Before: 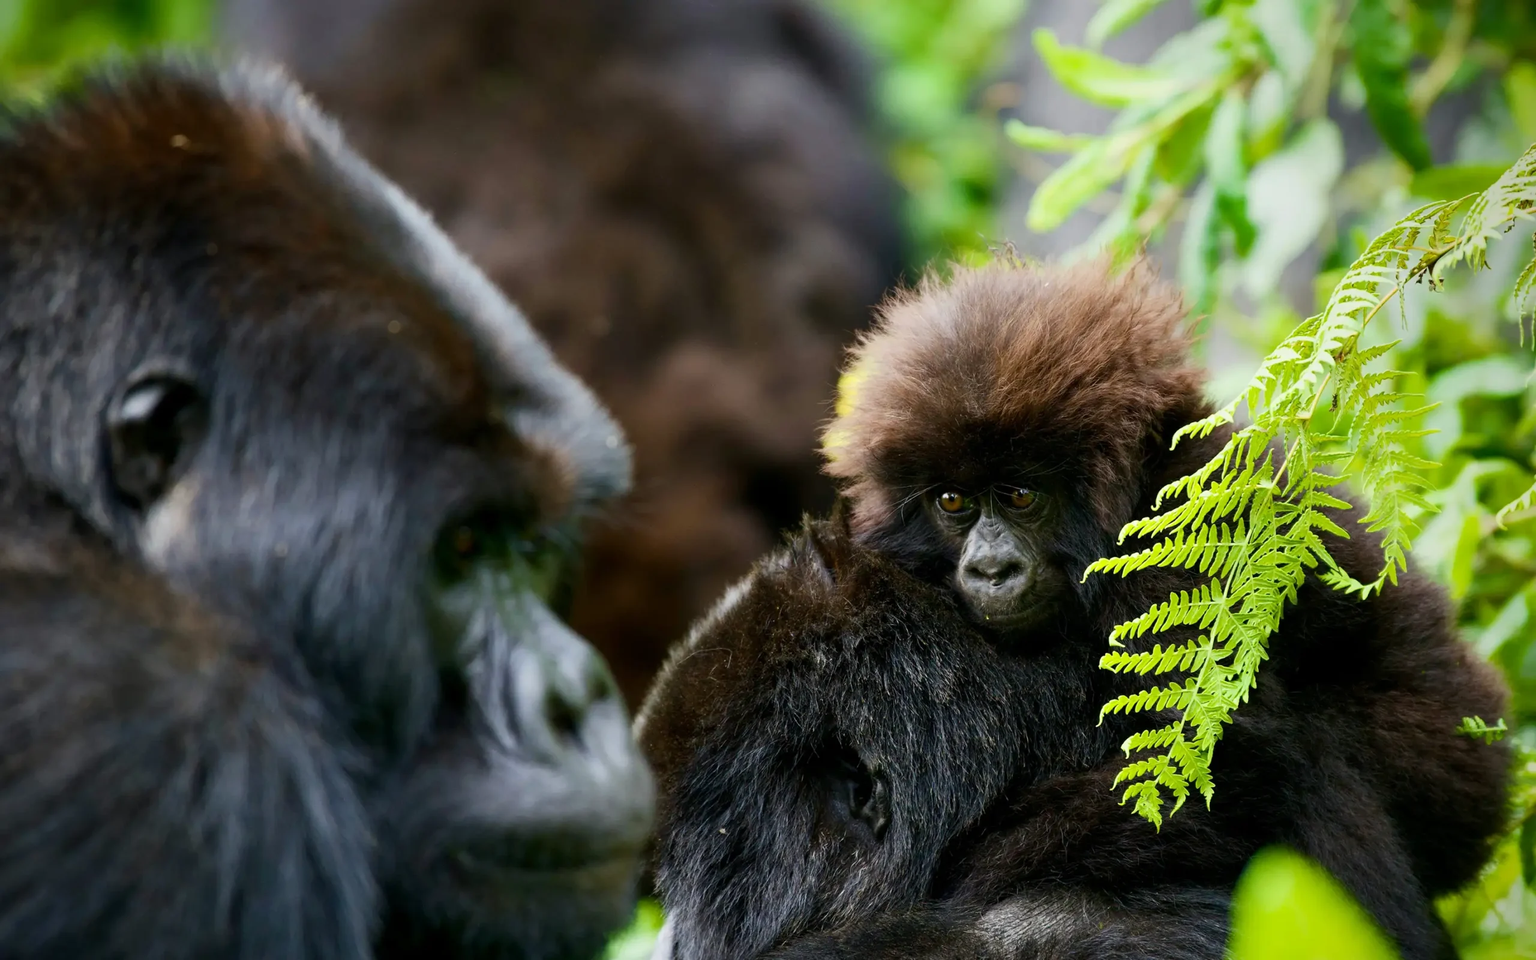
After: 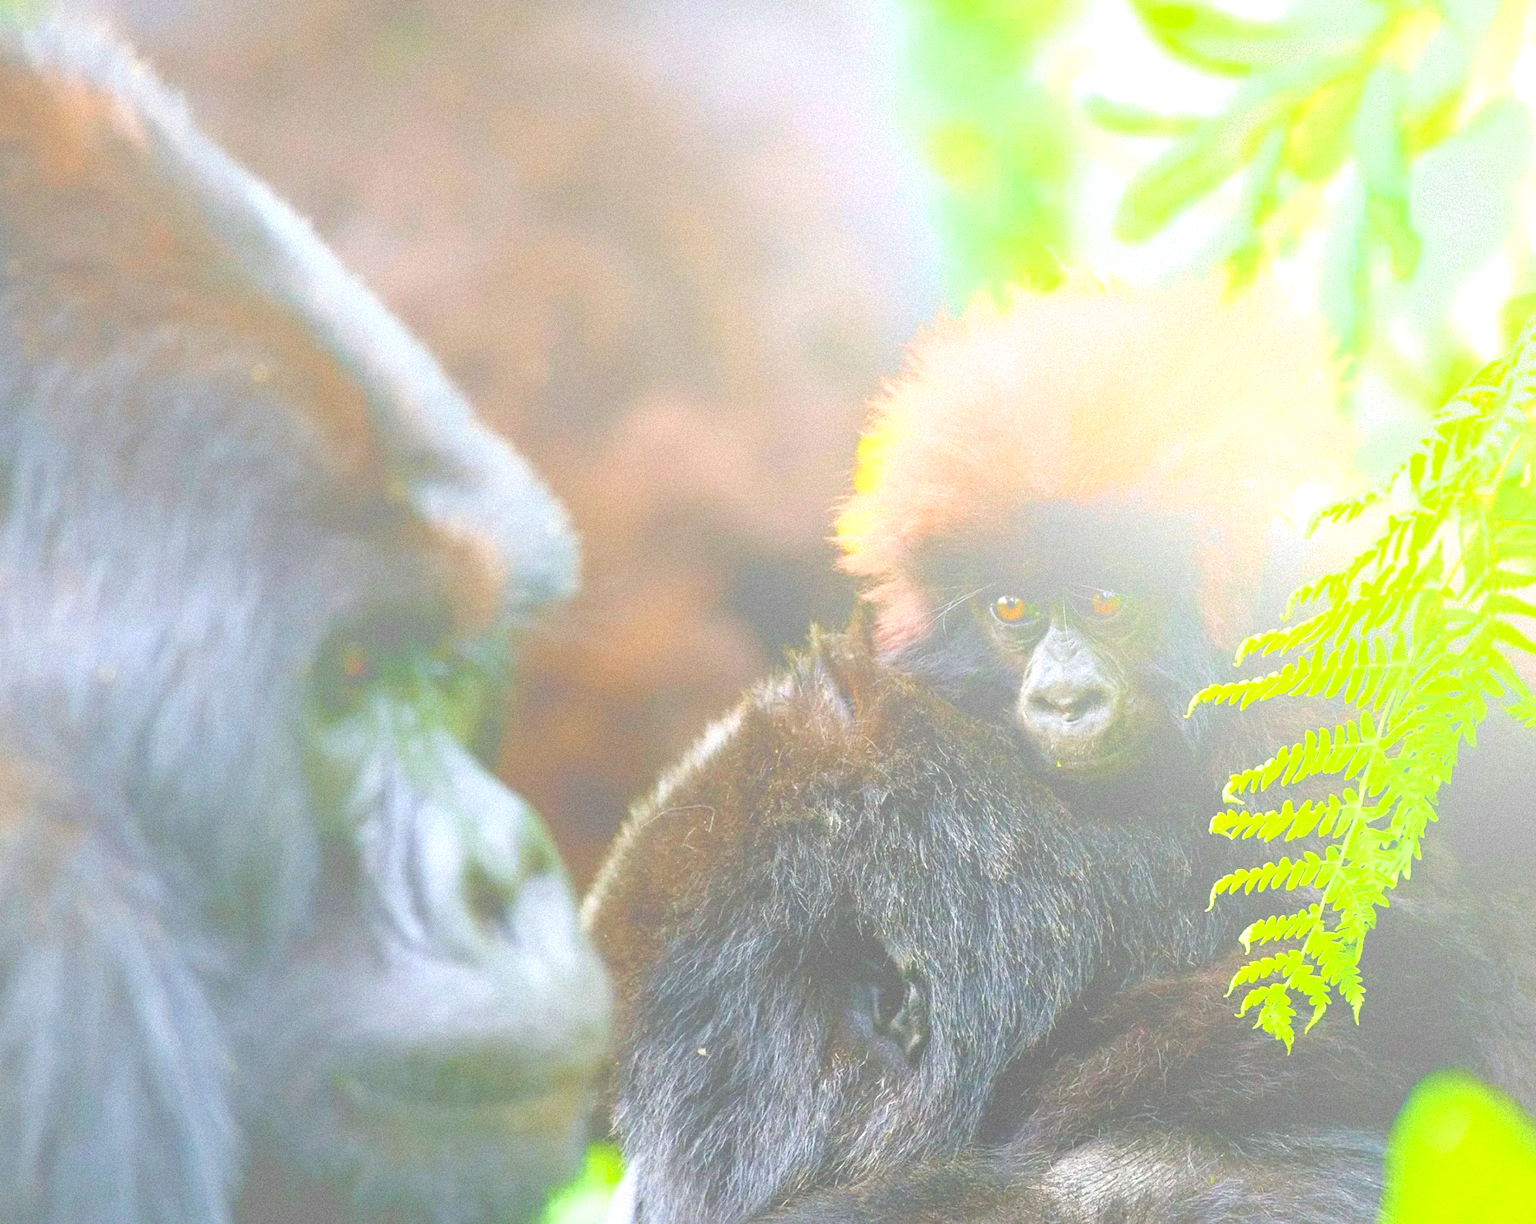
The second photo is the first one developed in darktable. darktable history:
grain: mid-tones bias 0%
exposure: exposure 0.74 EV, compensate highlight preservation false
contrast brightness saturation: contrast 0.1, brightness 0.03, saturation 0.09
sharpen: amount 0.2
crop and rotate: left 13.15%, top 5.251%, right 12.609%
bloom: size 85%, threshold 5%, strength 85%
